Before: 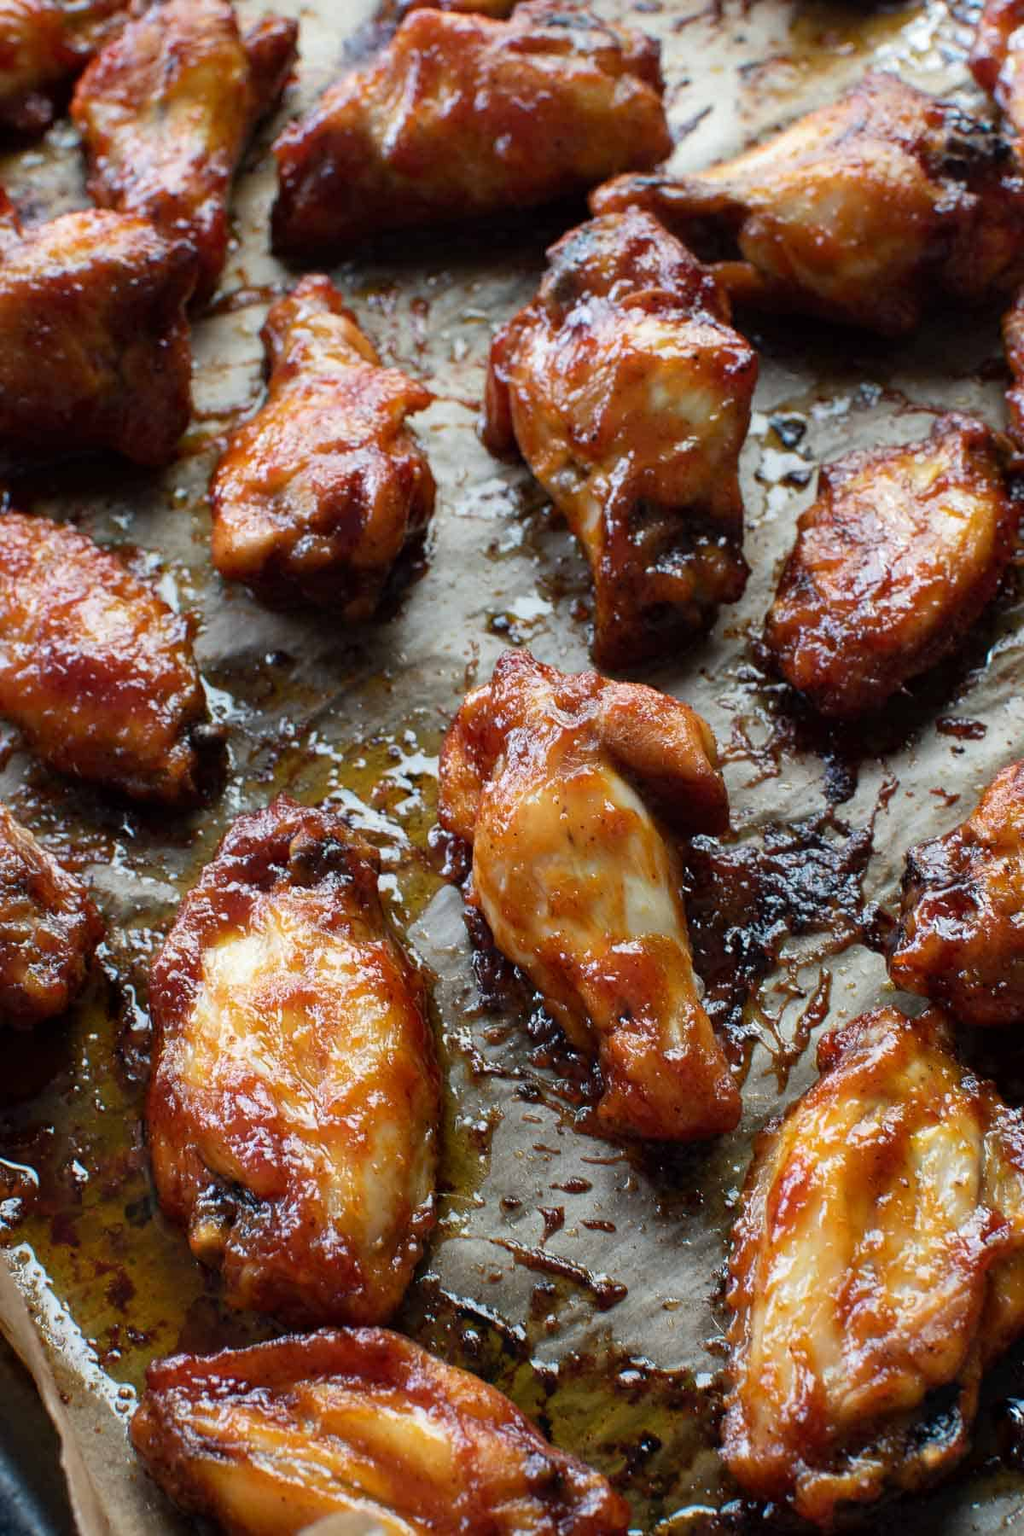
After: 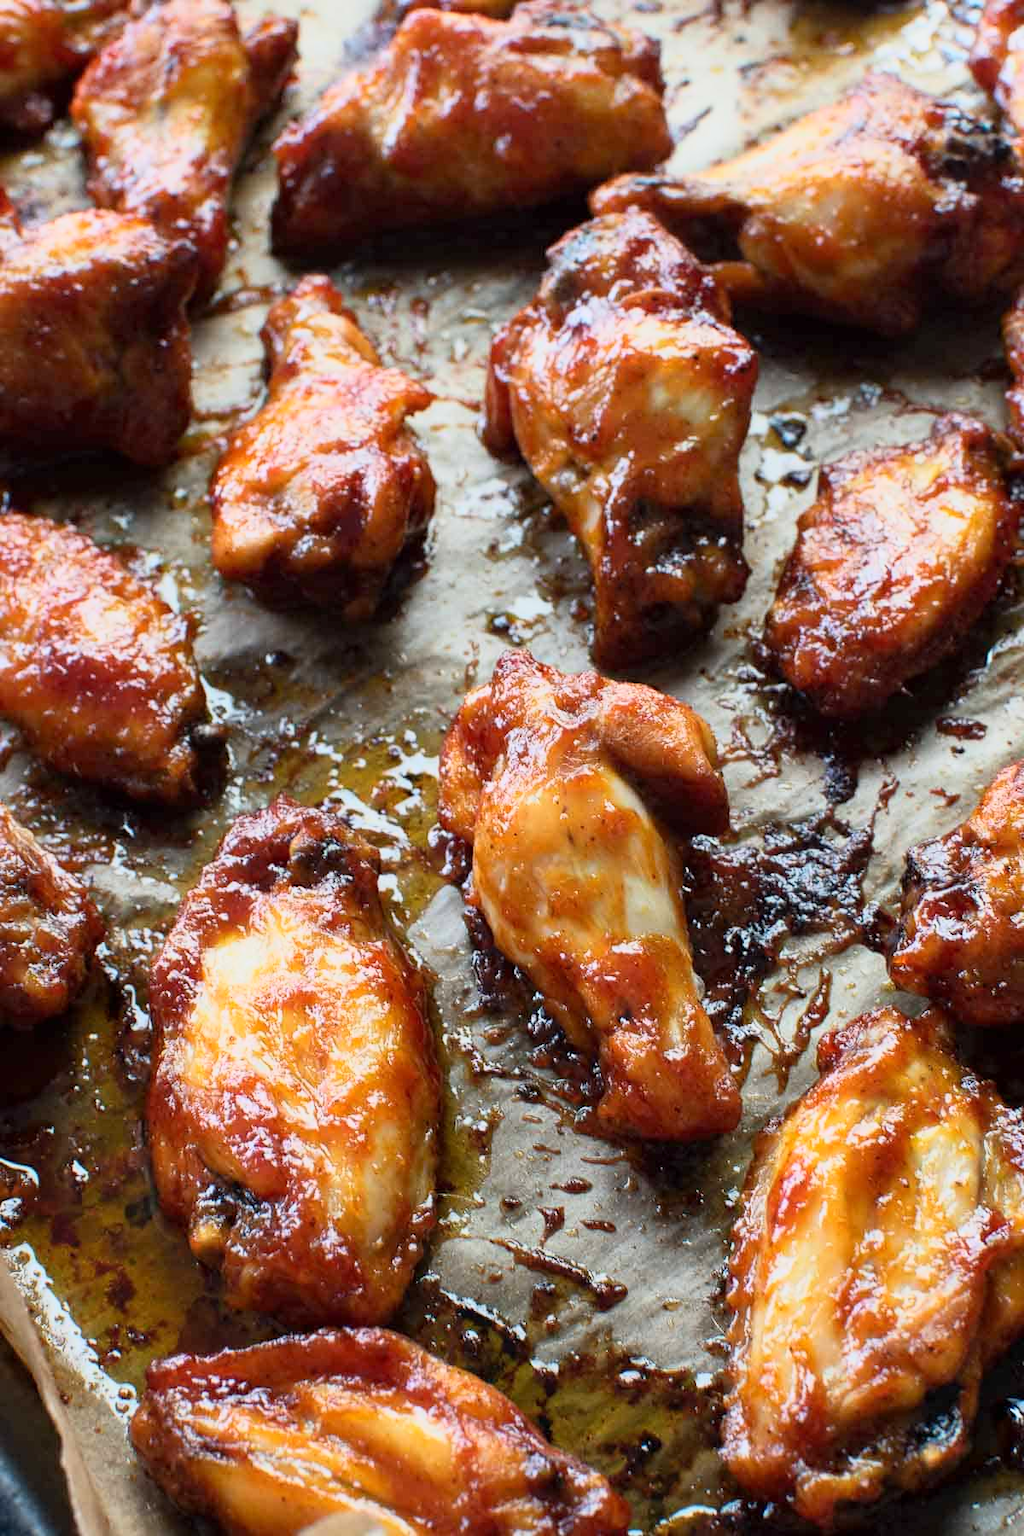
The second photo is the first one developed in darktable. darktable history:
base curve: curves: ch0 [(0, 0) (0.088, 0.125) (0.176, 0.251) (0.354, 0.501) (0.613, 0.749) (1, 0.877)]
